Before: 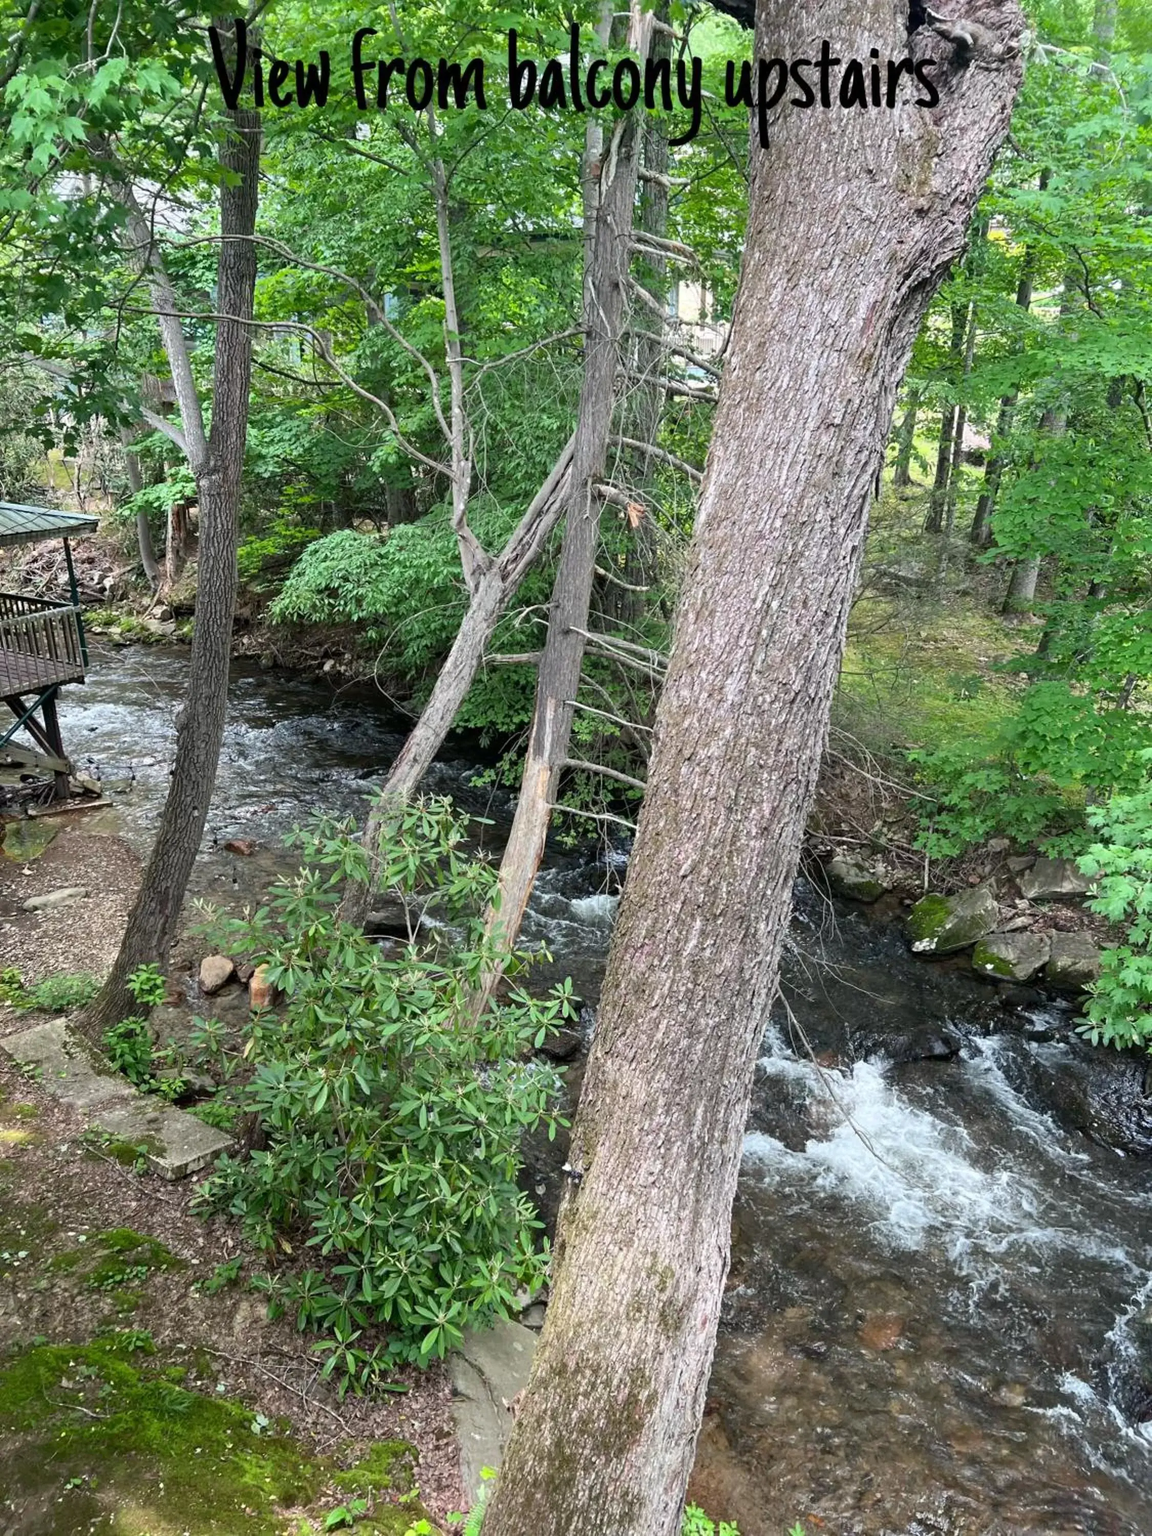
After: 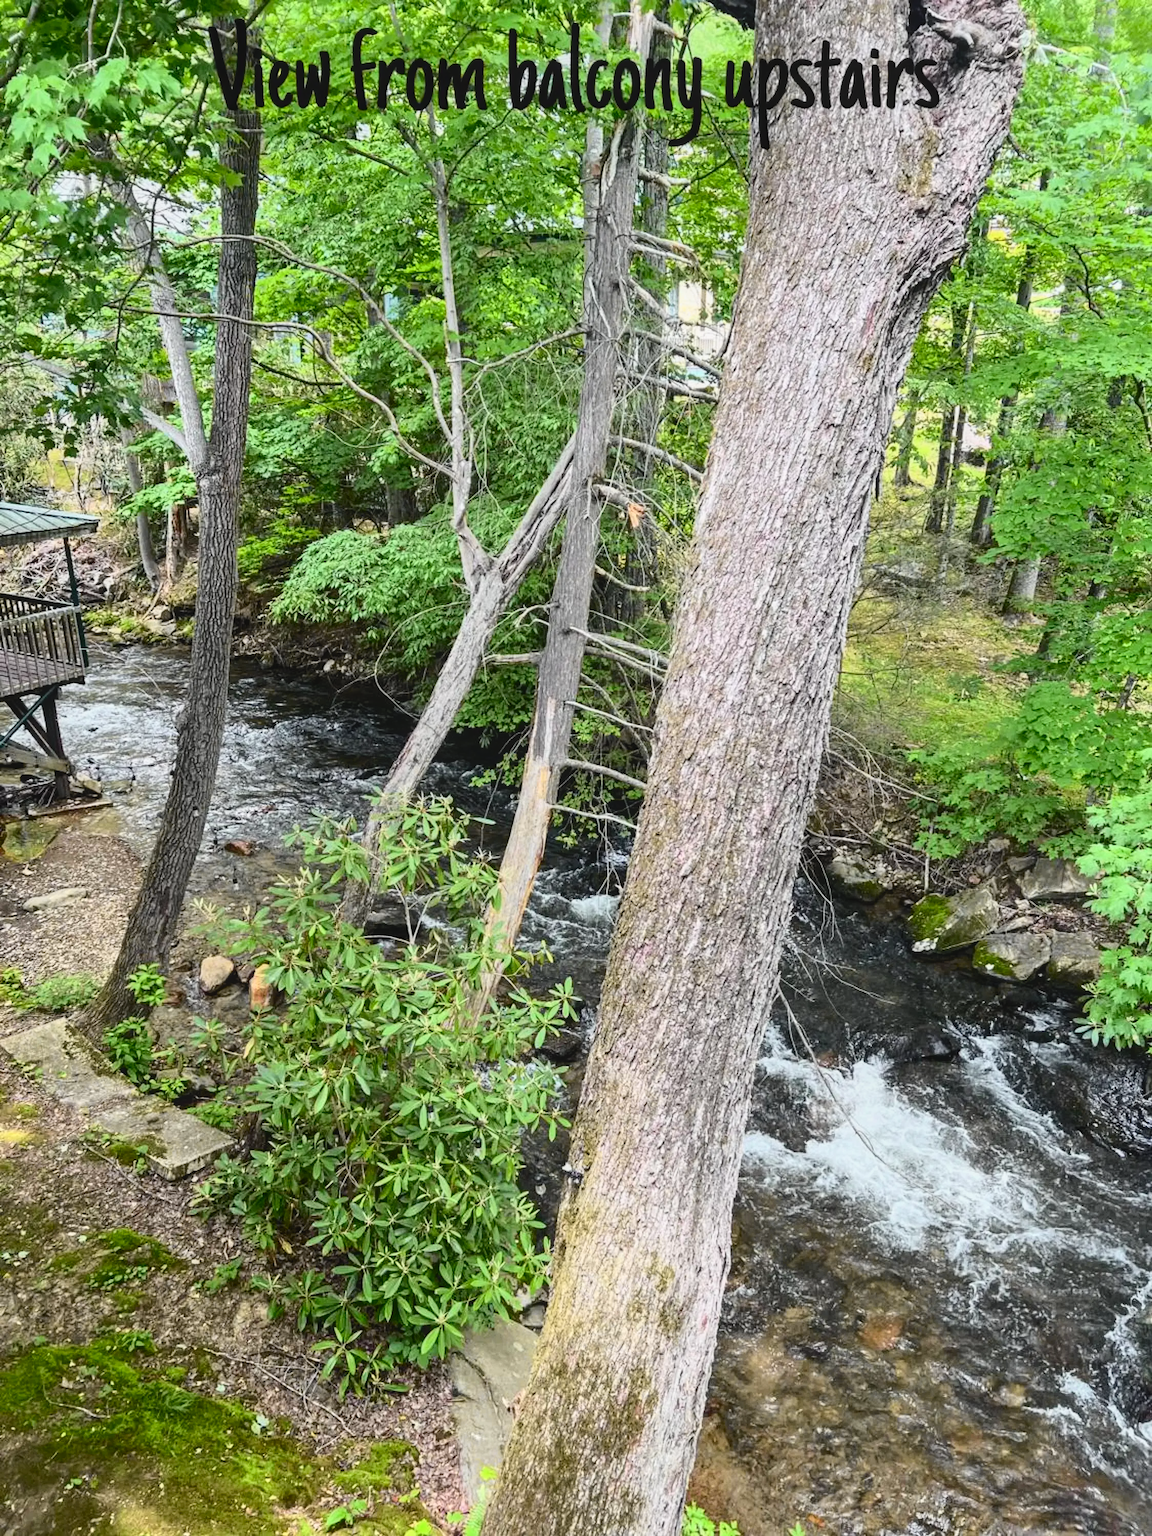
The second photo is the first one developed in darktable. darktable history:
tone curve: curves: ch0 [(0, 0.028) (0.037, 0.05) (0.123, 0.114) (0.19, 0.176) (0.269, 0.27) (0.48, 0.57) (0.595, 0.695) (0.718, 0.823) (0.855, 0.913) (1, 0.982)]; ch1 [(0, 0) (0.243, 0.245) (0.422, 0.415) (0.493, 0.495) (0.508, 0.506) (0.536, 0.538) (0.569, 0.58) (0.611, 0.644) (0.769, 0.807) (1, 1)]; ch2 [(0, 0) (0.249, 0.216) (0.349, 0.321) (0.424, 0.442) (0.476, 0.483) (0.498, 0.499) (0.517, 0.519) (0.532, 0.547) (0.569, 0.608) (0.614, 0.661) (0.706, 0.75) (0.808, 0.809) (0.991, 0.968)], color space Lab, independent channels, preserve colors none
local contrast: detail 110%
